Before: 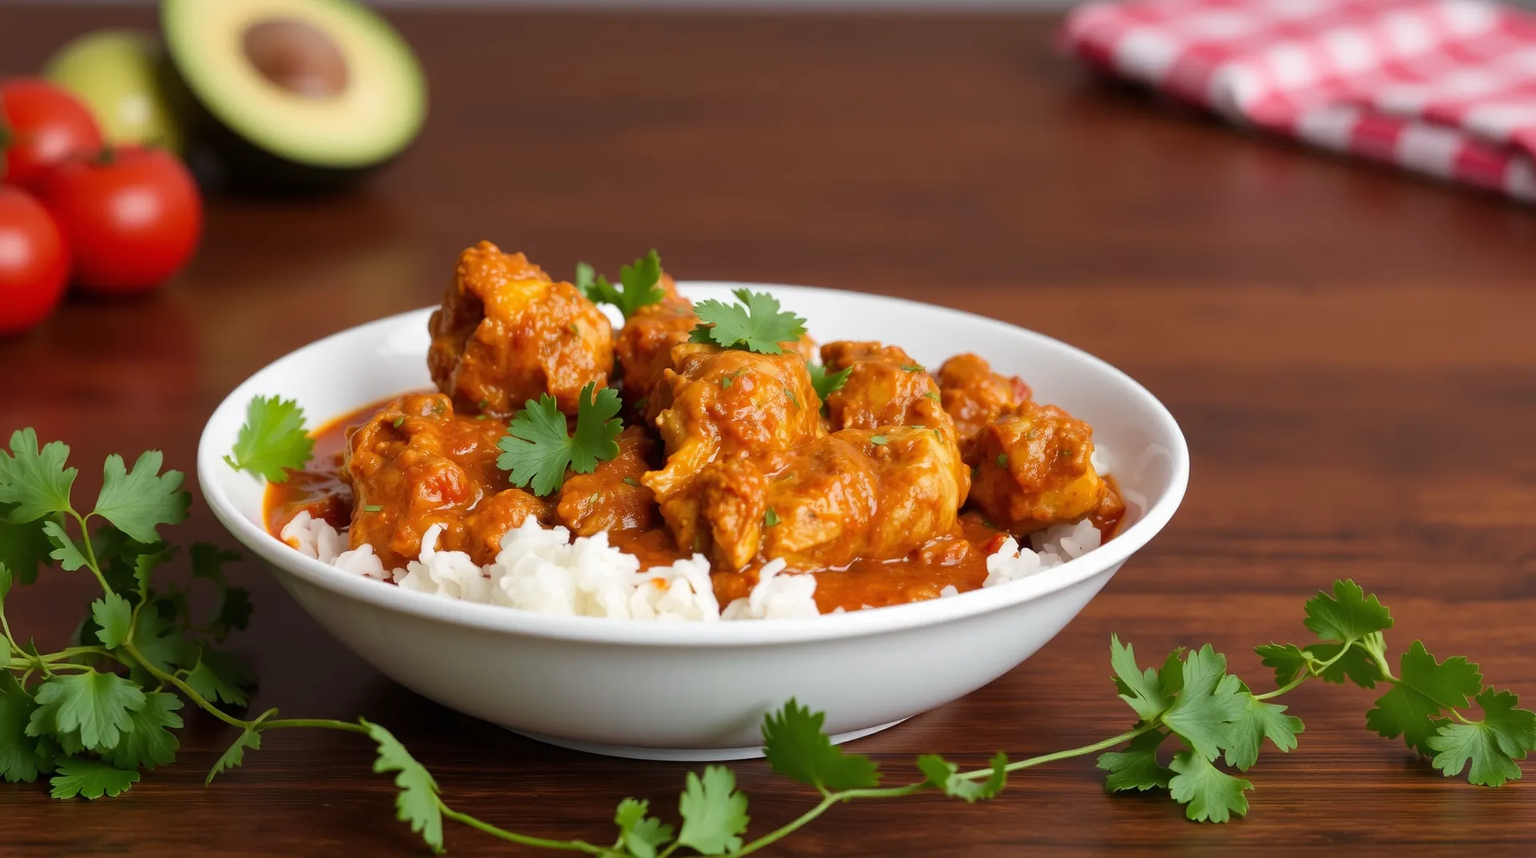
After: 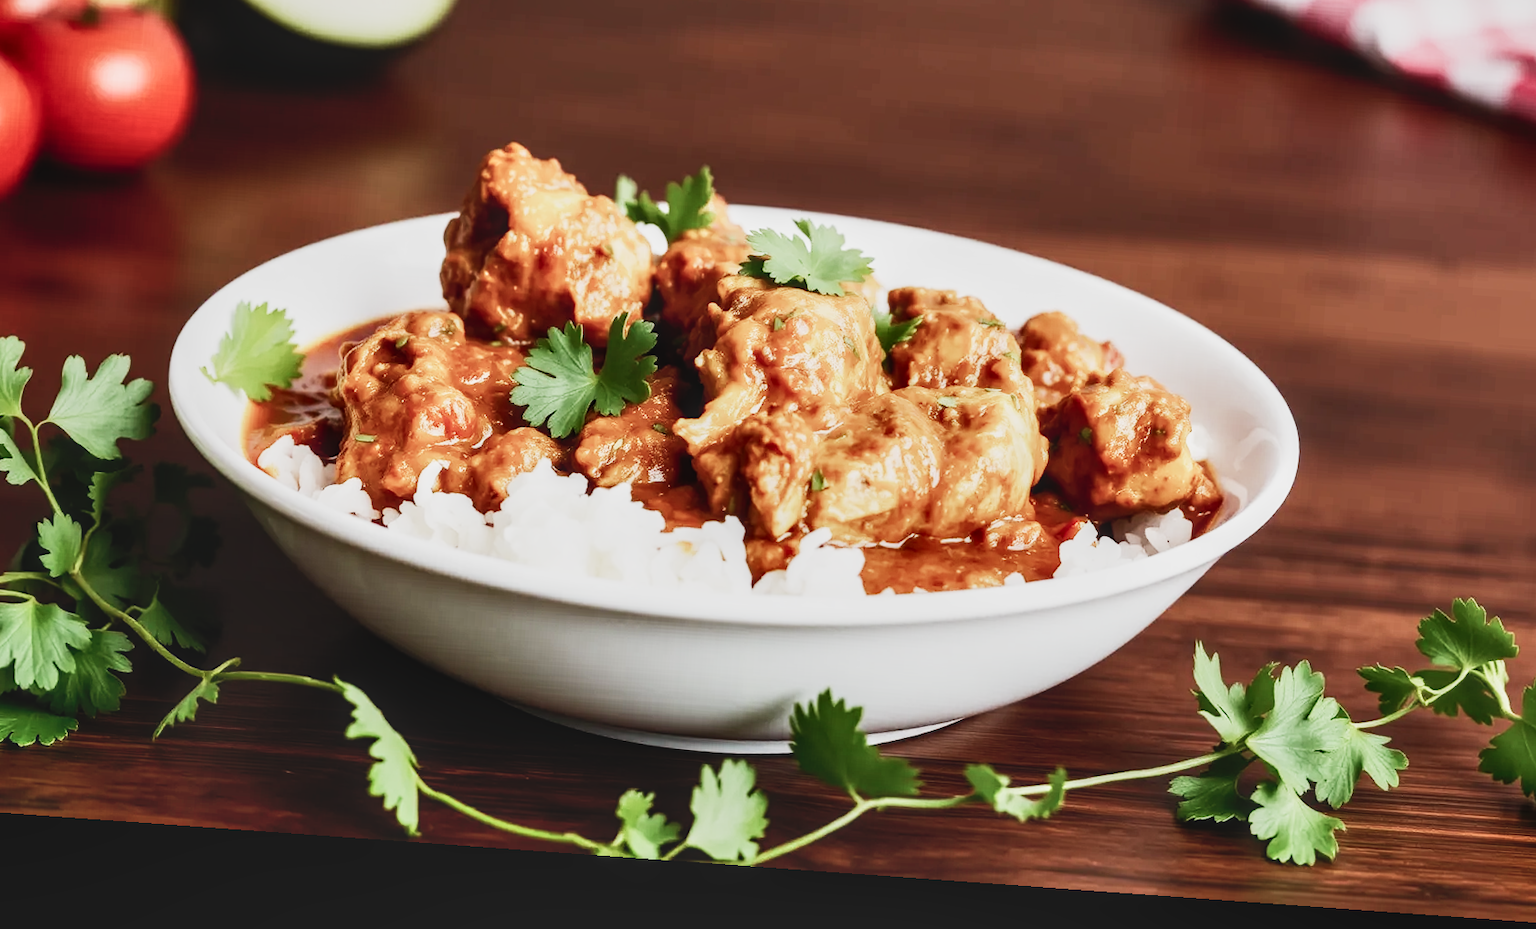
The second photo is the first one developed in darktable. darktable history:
crop and rotate: left 4.842%, top 15.51%, right 10.668%
shadows and highlights: low approximation 0.01, soften with gaussian
color balance rgb: perceptual saturation grading › highlights -31.88%, perceptual saturation grading › mid-tones 5.8%, perceptual saturation grading › shadows 18.12%, perceptual brilliance grading › highlights 3.62%, perceptual brilliance grading › mid-tones -18.12%, perceptual brilliance grading › shadows -41.3%
local contrast: detail 130%
rotate and perspective: rotation 4.1°, automatic cropping off
exposure: black level correction 0, exposure 1.015 EV, compensate exposure bias true, compensate highlight preservation false
sigmoid: contrast 1.7, skew 0.1, preserve hue 0%, red attenuation 0.1, red rotation 0.035, green attenuation 0.1, green rotation -0.017, blue attenuation 0.15, blue rotation -0.052, base primaries Rec2020
contrast brightness saturation: contrast -0.11
